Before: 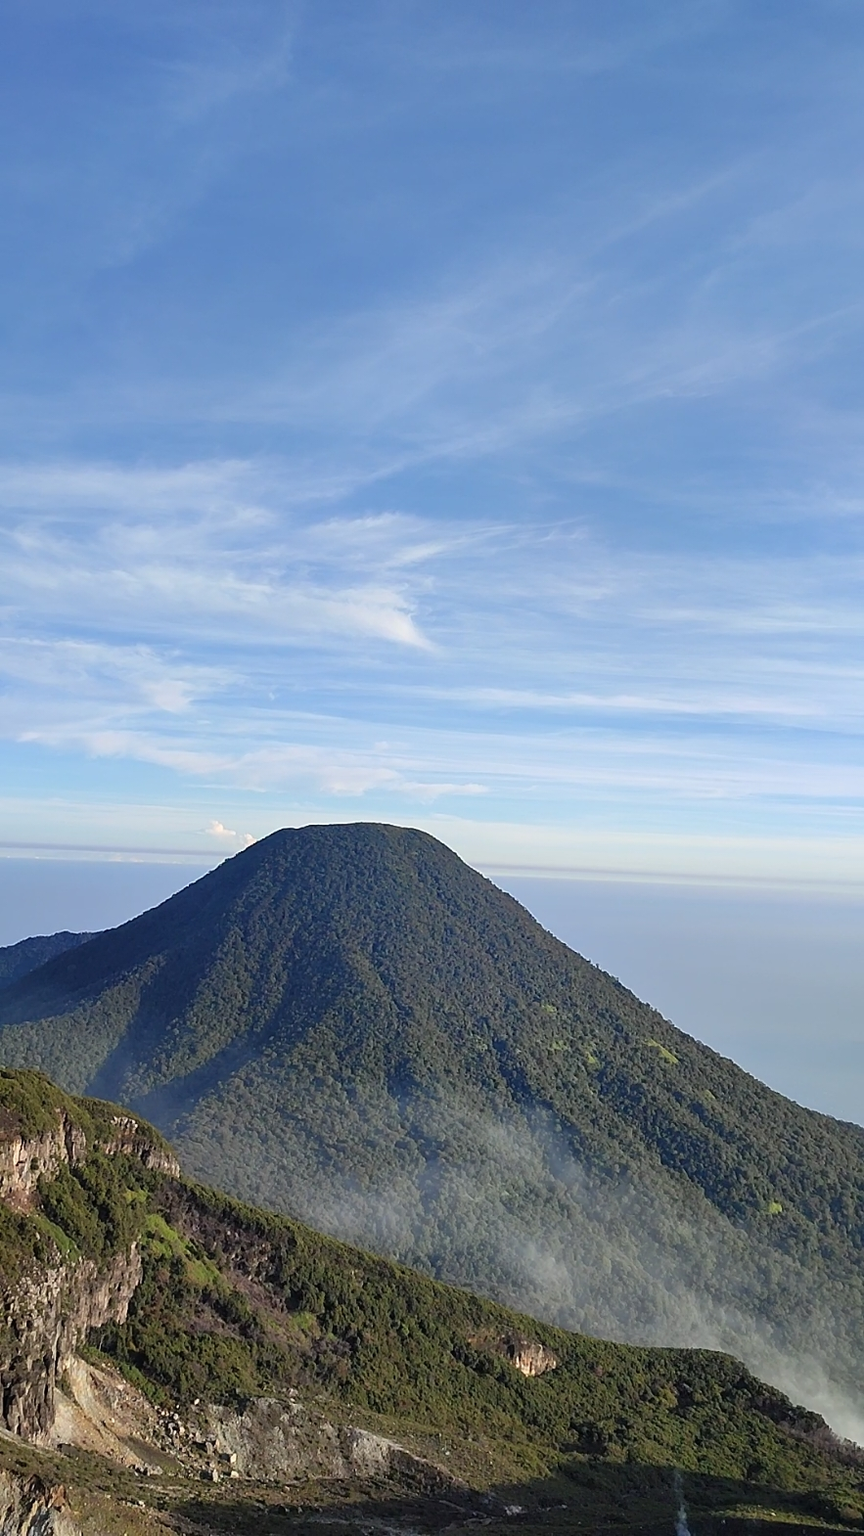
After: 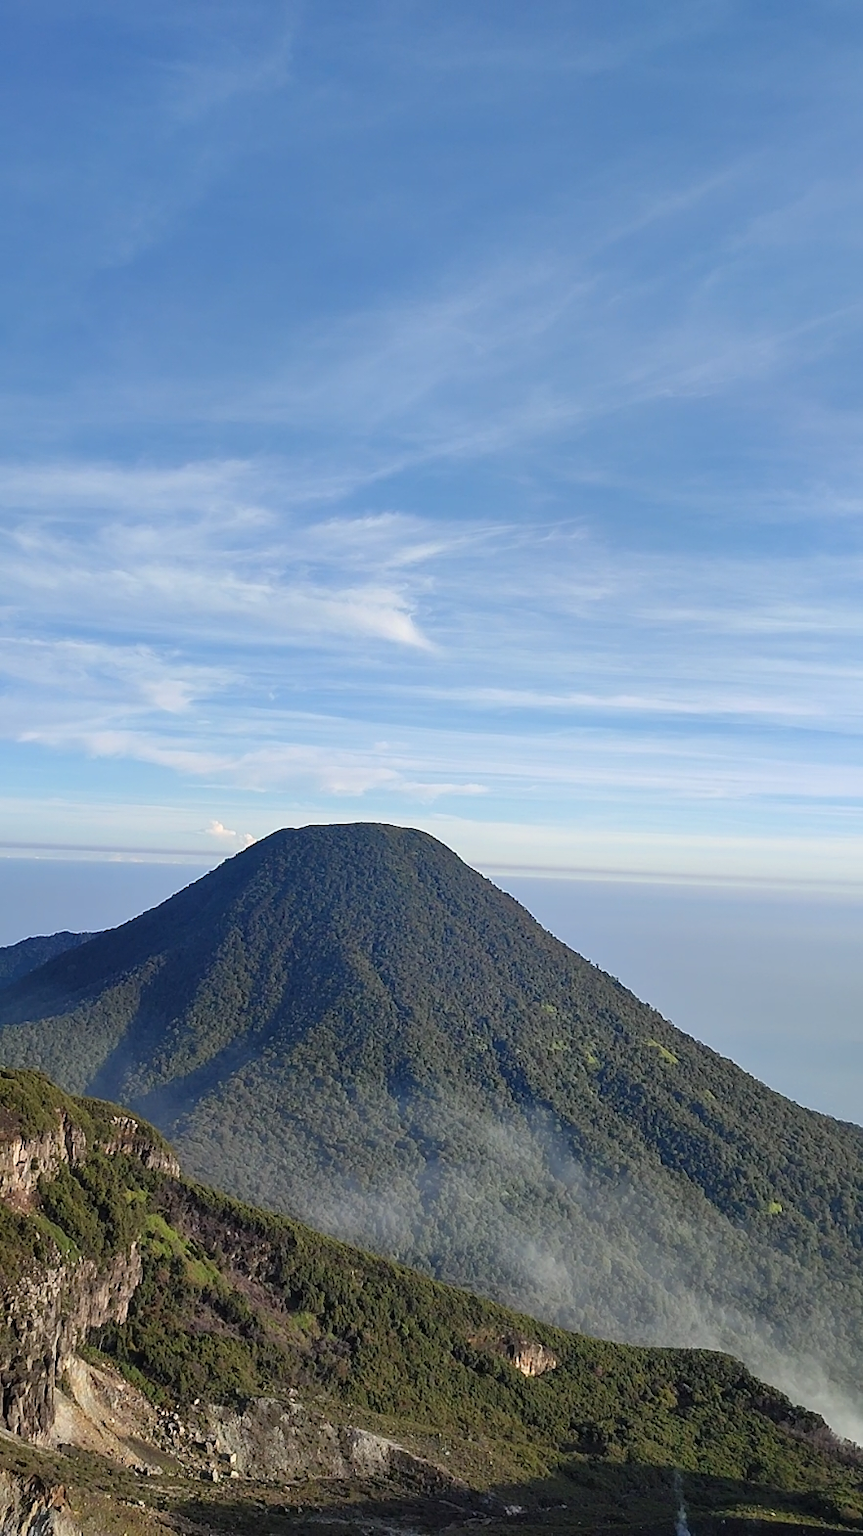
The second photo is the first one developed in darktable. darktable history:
color zones: curves: ch0 [(0, 0.5) (0.143, 0.5) (0.286, 0.5) (0.429, 0.5) (0.571, 0.5) (0.714, 0.476) (0.857, 0.5) (1, 0.5)]; ch2 [(0, 0.5) (0.143, 0.5) (0.286, 0.5) (0.429, 0.5) (0.571, 0.5) (0.714, 0.487) (0.857, 0.5) (1, 0.5)]
